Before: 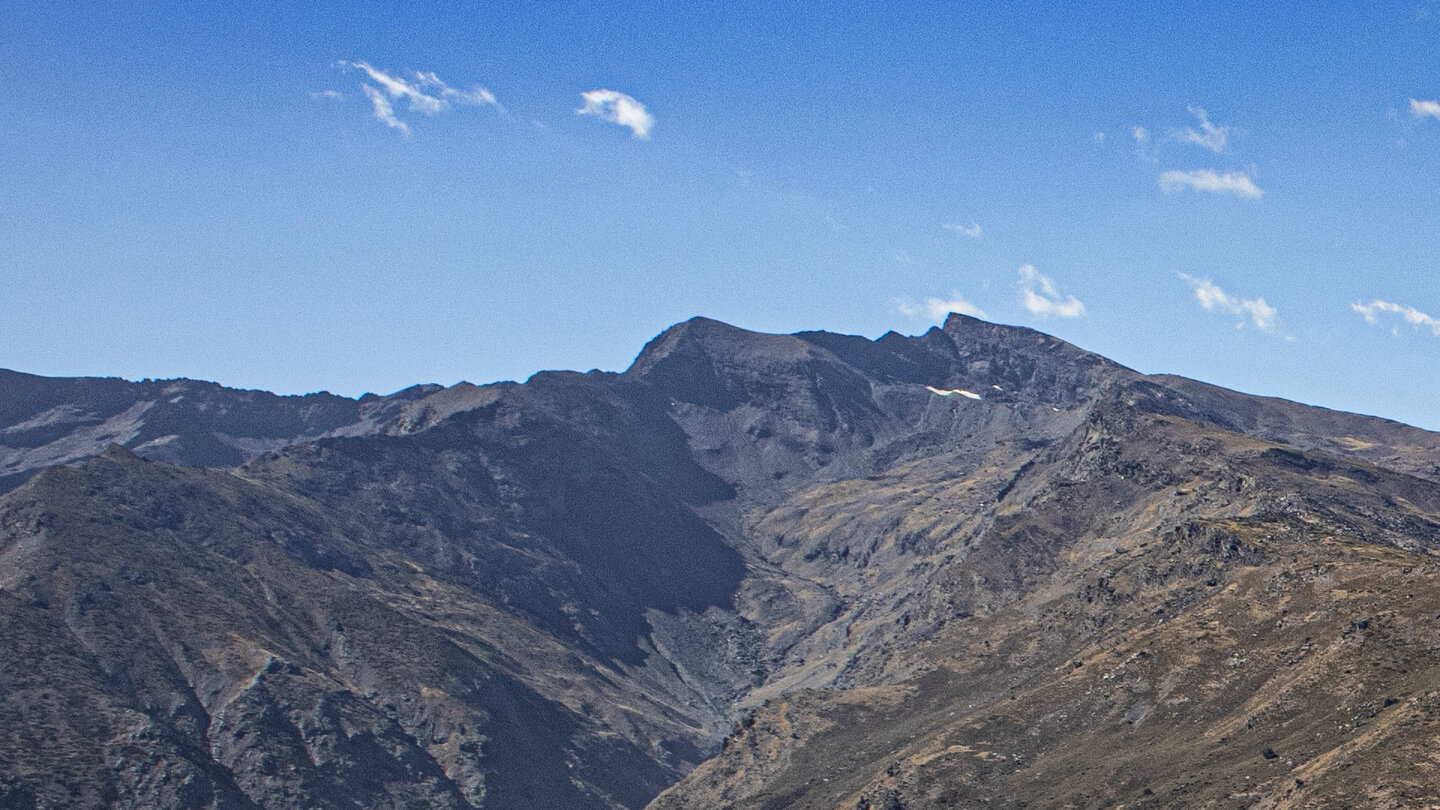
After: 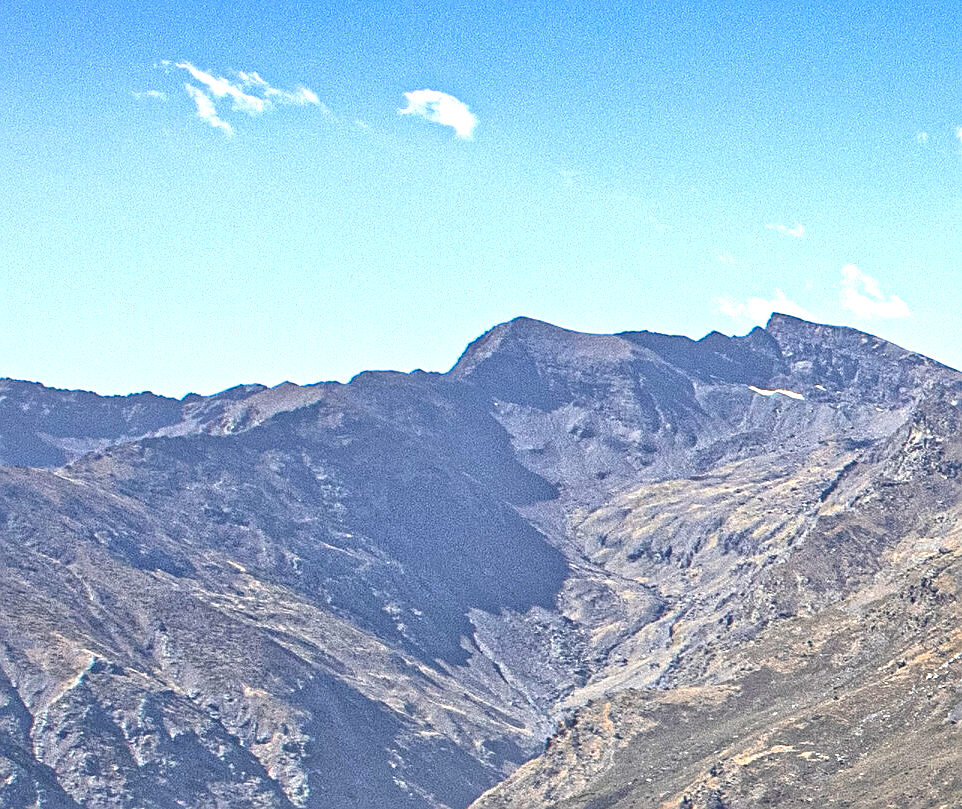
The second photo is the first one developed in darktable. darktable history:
crop and rotate: left 12.295%, right 20.875%
tone equalizer: -7 EV 0.148 EV, -6 EV 0.607 EV, -5 EV 1.15 EV, -4 EV 1.29 EV, -3 EV 1.13 EV, -2 EV 0.6 EV, -1 EV 0.166 EV, mask exposure compensation -0.503 EV
sharpen: on, module defaults
exposure: black level correction 0.001, exposure 1.129 EV, compensate highlight preservation false
